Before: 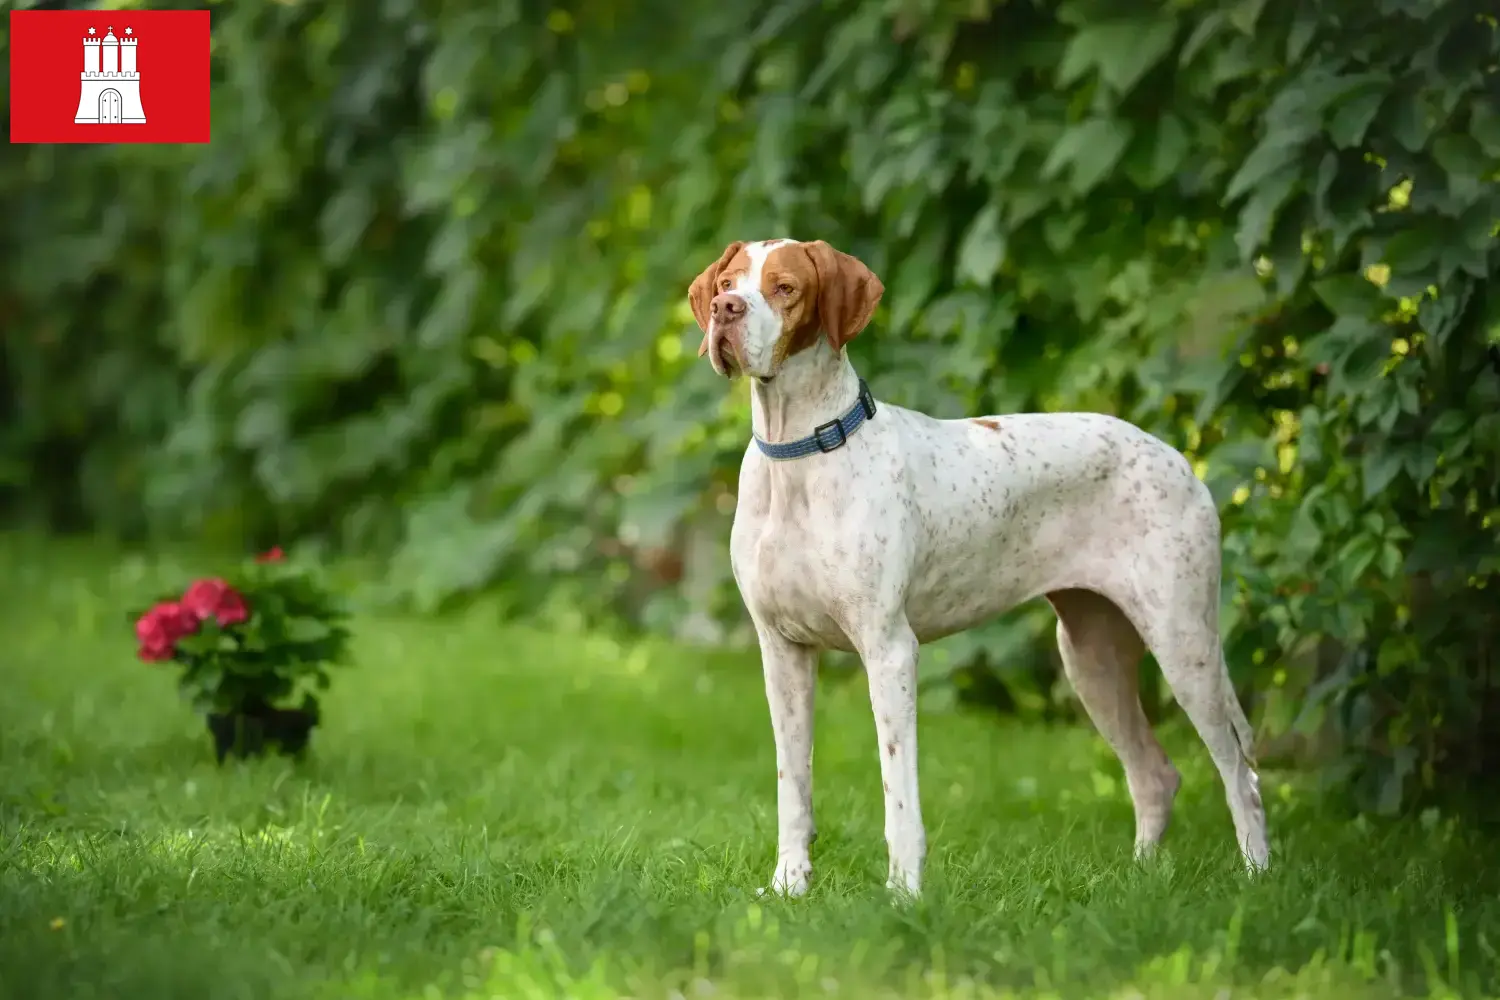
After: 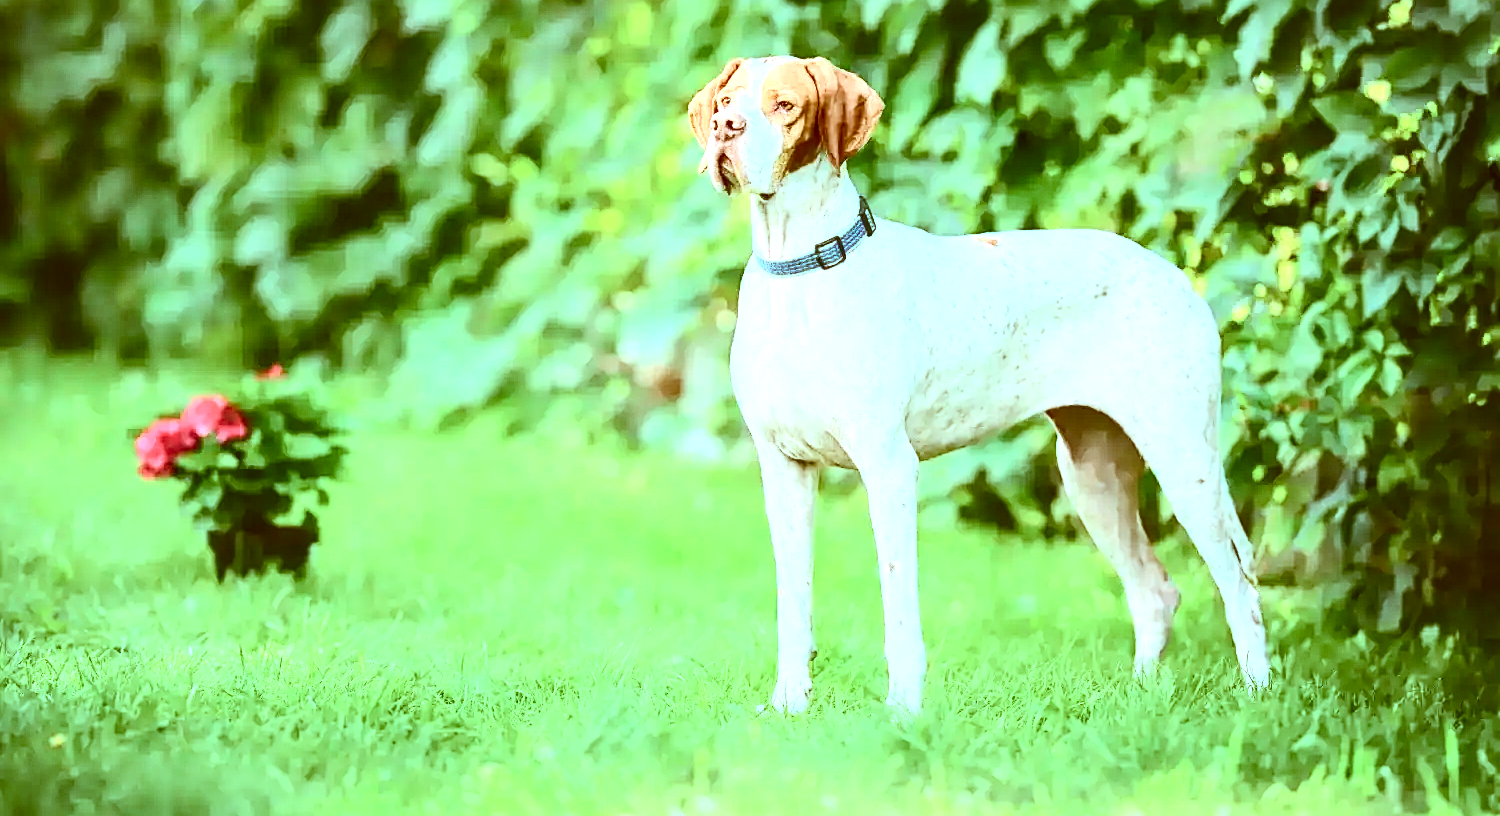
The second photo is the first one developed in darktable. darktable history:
contrast brightness saturation: contrast 0.38, brightness 0.1
sharpen: on, module defaults
crop and rotate: top 18.319%
exposure: black level correction 0, exposure 1.443 EV, compensate highlight preservation false
local contrast: on, module defaults
color correction: highlights a* -13.89, highlights b* -16.71, shadows a* 10.72, shadows b* 28.94
tone equalizer: edges refinement/feathering 500, mask exposure compensation -1.57 EV, preserve details no
